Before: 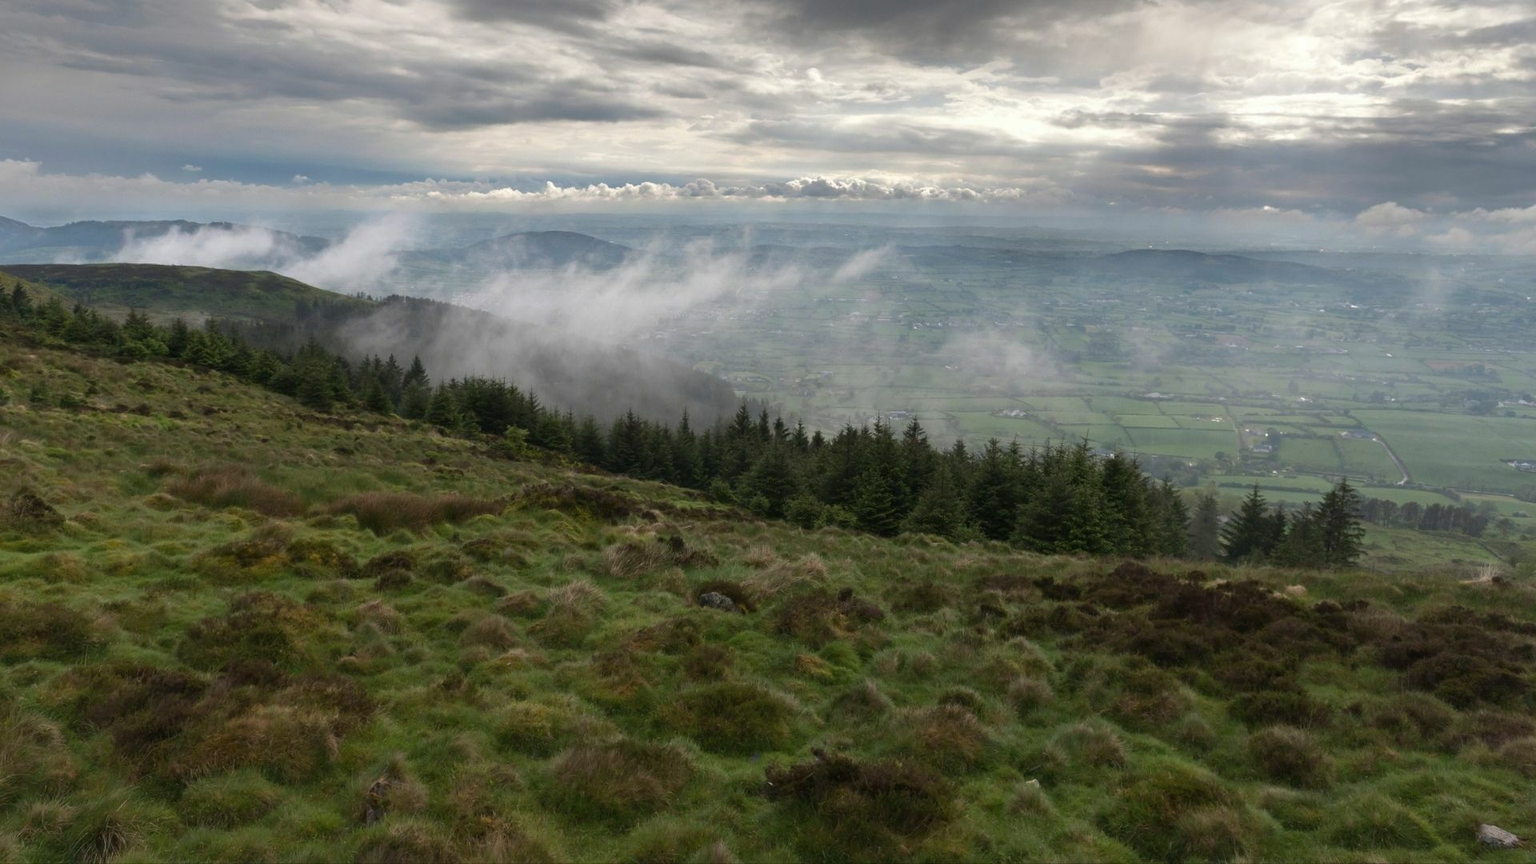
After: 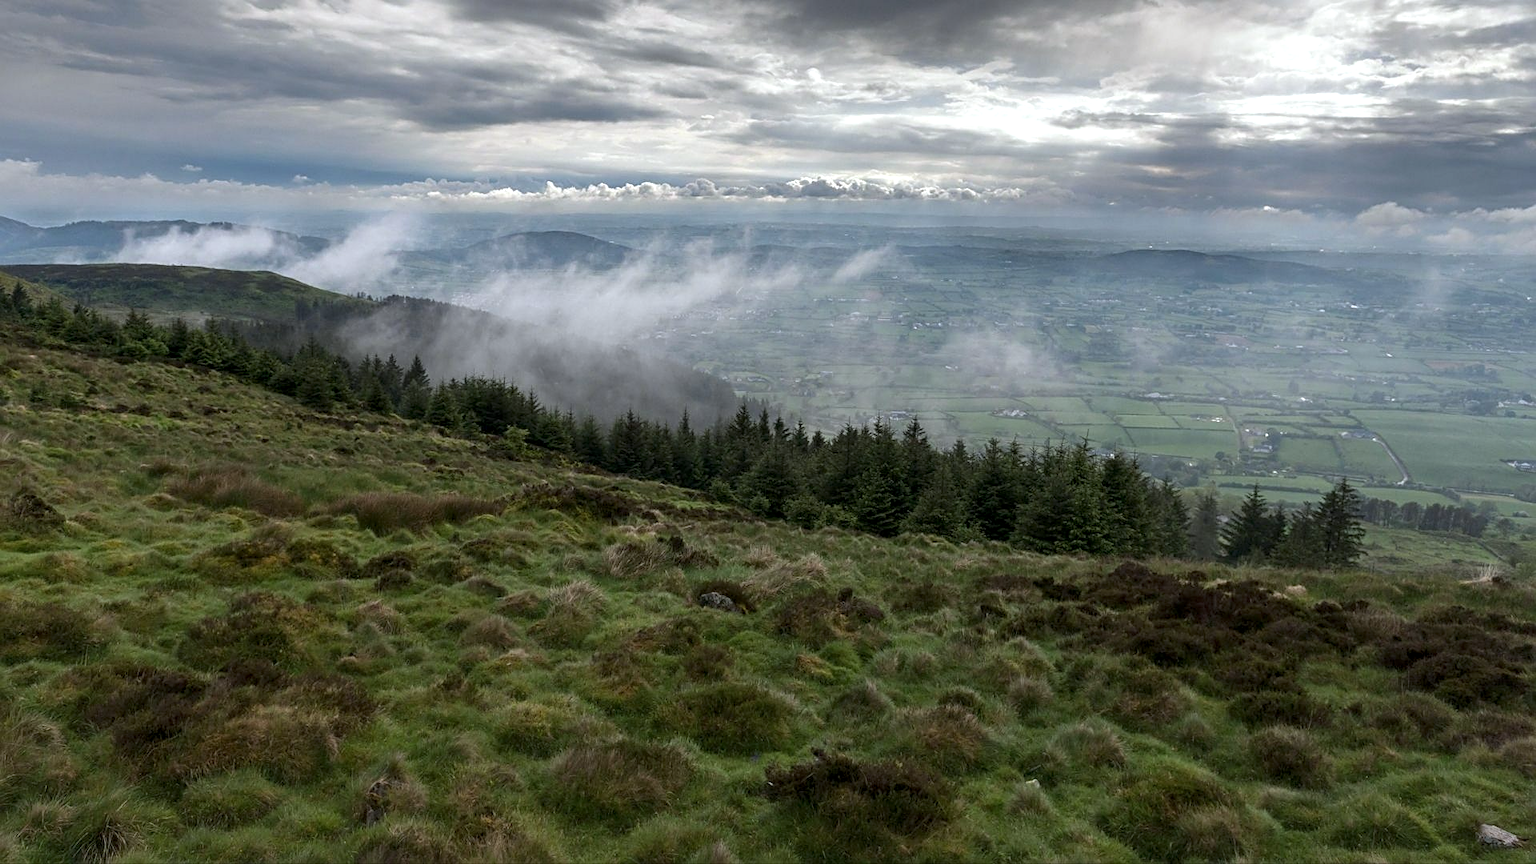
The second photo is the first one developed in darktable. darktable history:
sharpen: on, module defaults
white balance: red 0.967, blue 1.049
local contrast: detail 130%
